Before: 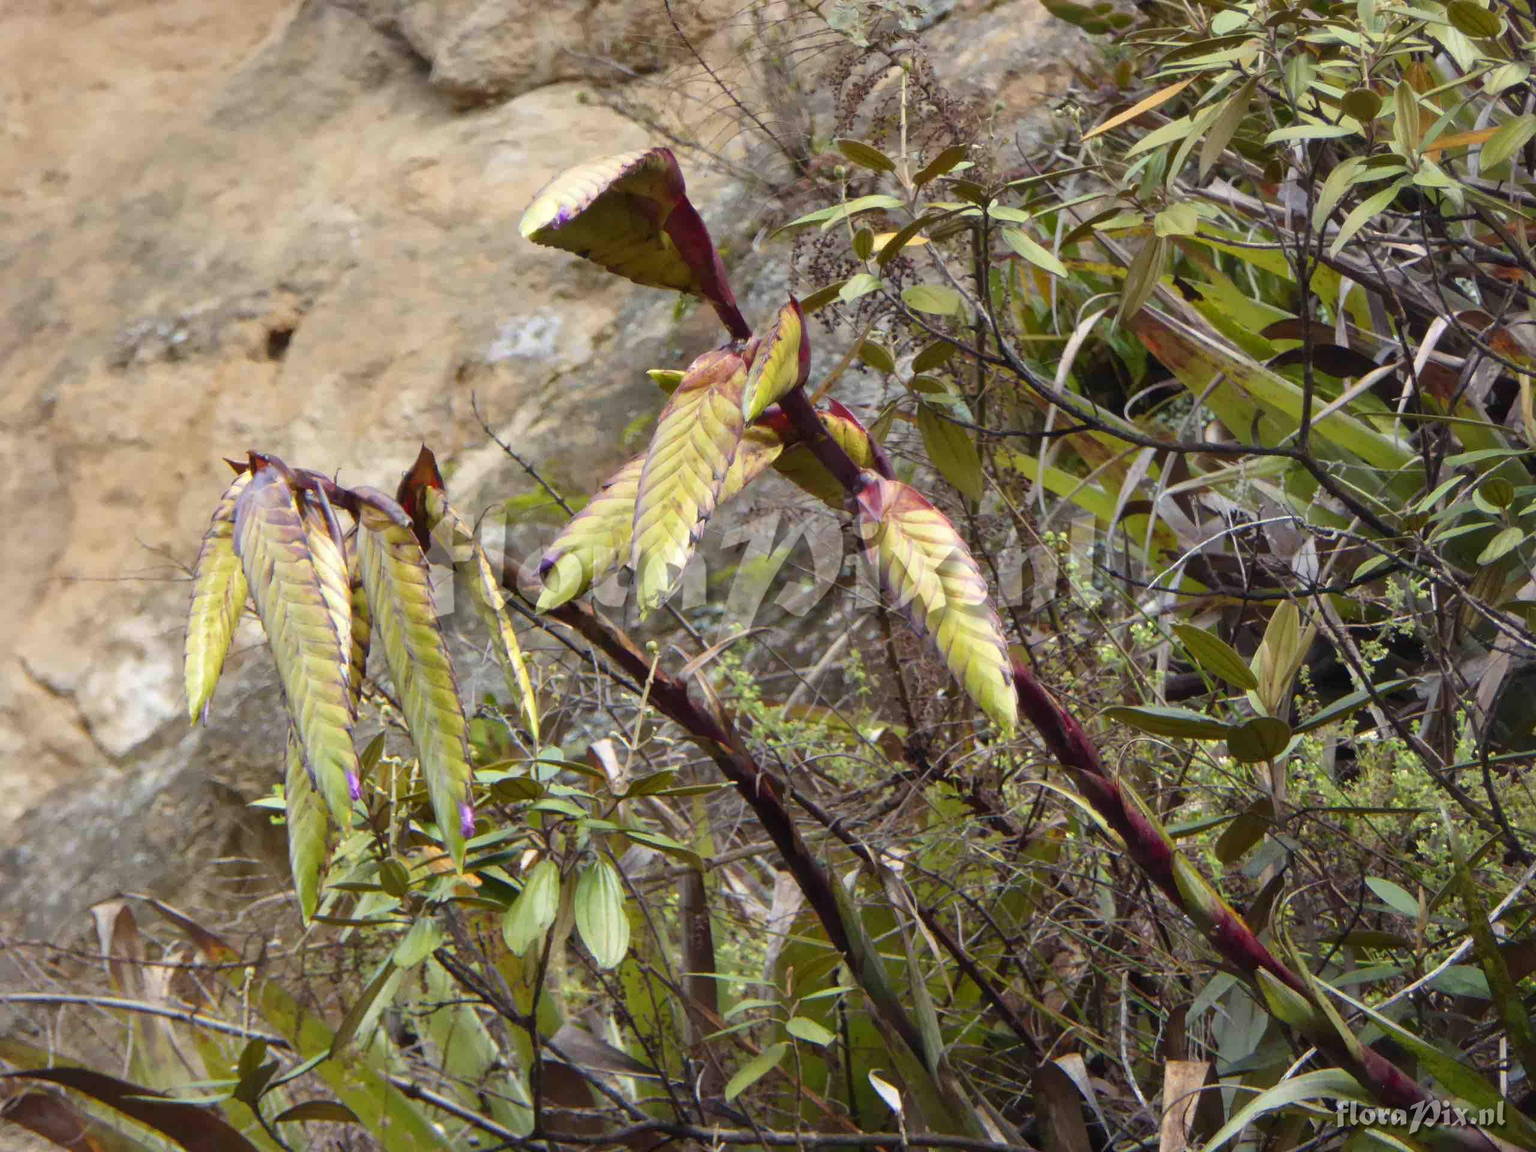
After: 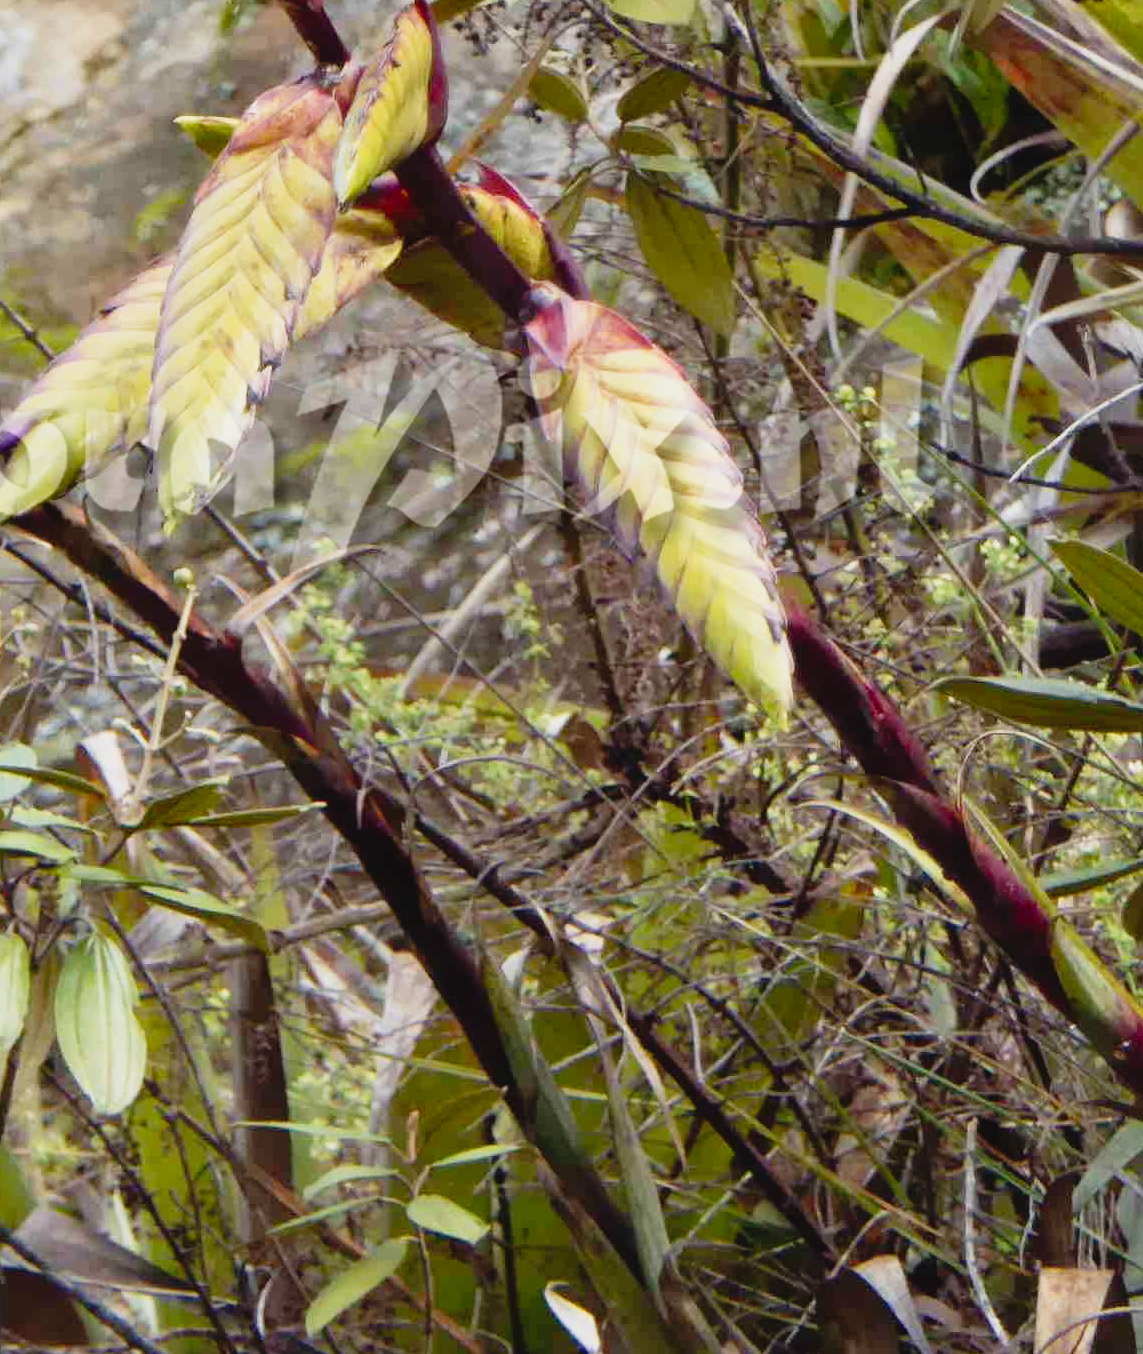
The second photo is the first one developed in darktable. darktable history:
tone curve: curves: ch0 [(0, 0.022) (0.114, 0.088) (0.282, 0.316) (0.446, 0.511) (0.613, 0.693) (0.786, 0.843) (0.999, 0.949)]; ch1 [(0, 0) (0.395, 0.343) (0.463, 0.427) (0.486, 0.474) (0.503, 0.5) (0.535, 0.522) (0.555, 0.546) (0.594, 0.614) (0.755, 0.793) (1, 1)]; ch2 [(0, 0) (0.369, 0.388) (0.449, 0.431) (0.501, 0.5) (0.528, 0.517) (0.561, 0.59) (0.612, 0.646) (0.697, 0.721) (1, 1)], preserve colors none
crop: left 35.304%, top 26.06%, right 19.722%, bottom 3.404%
